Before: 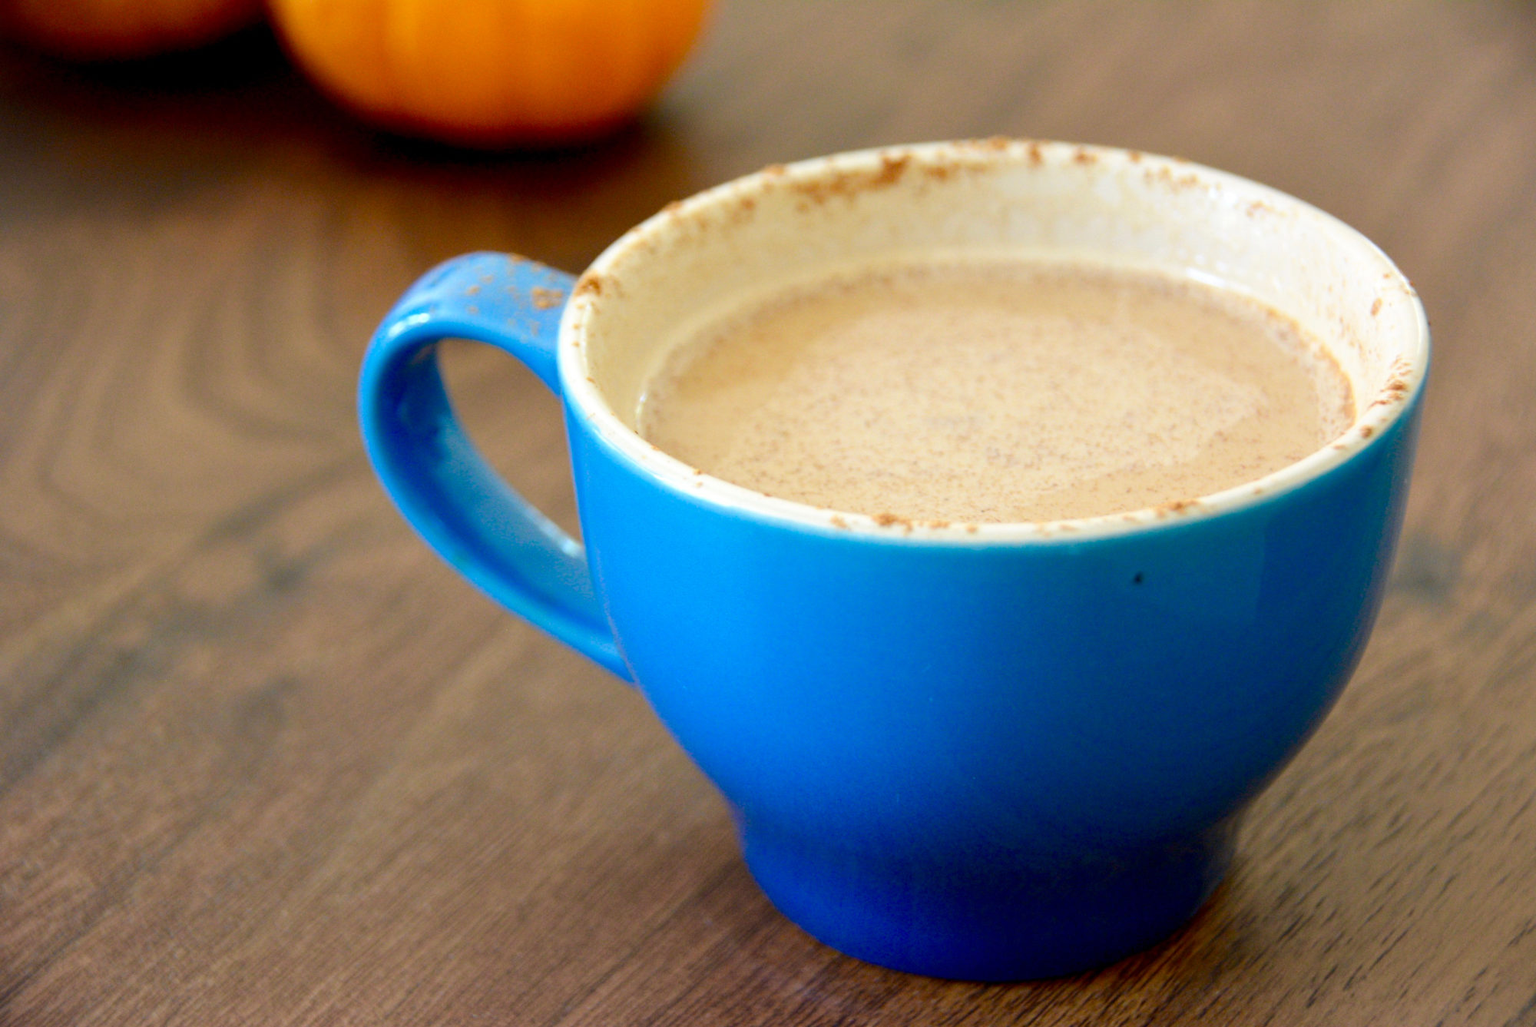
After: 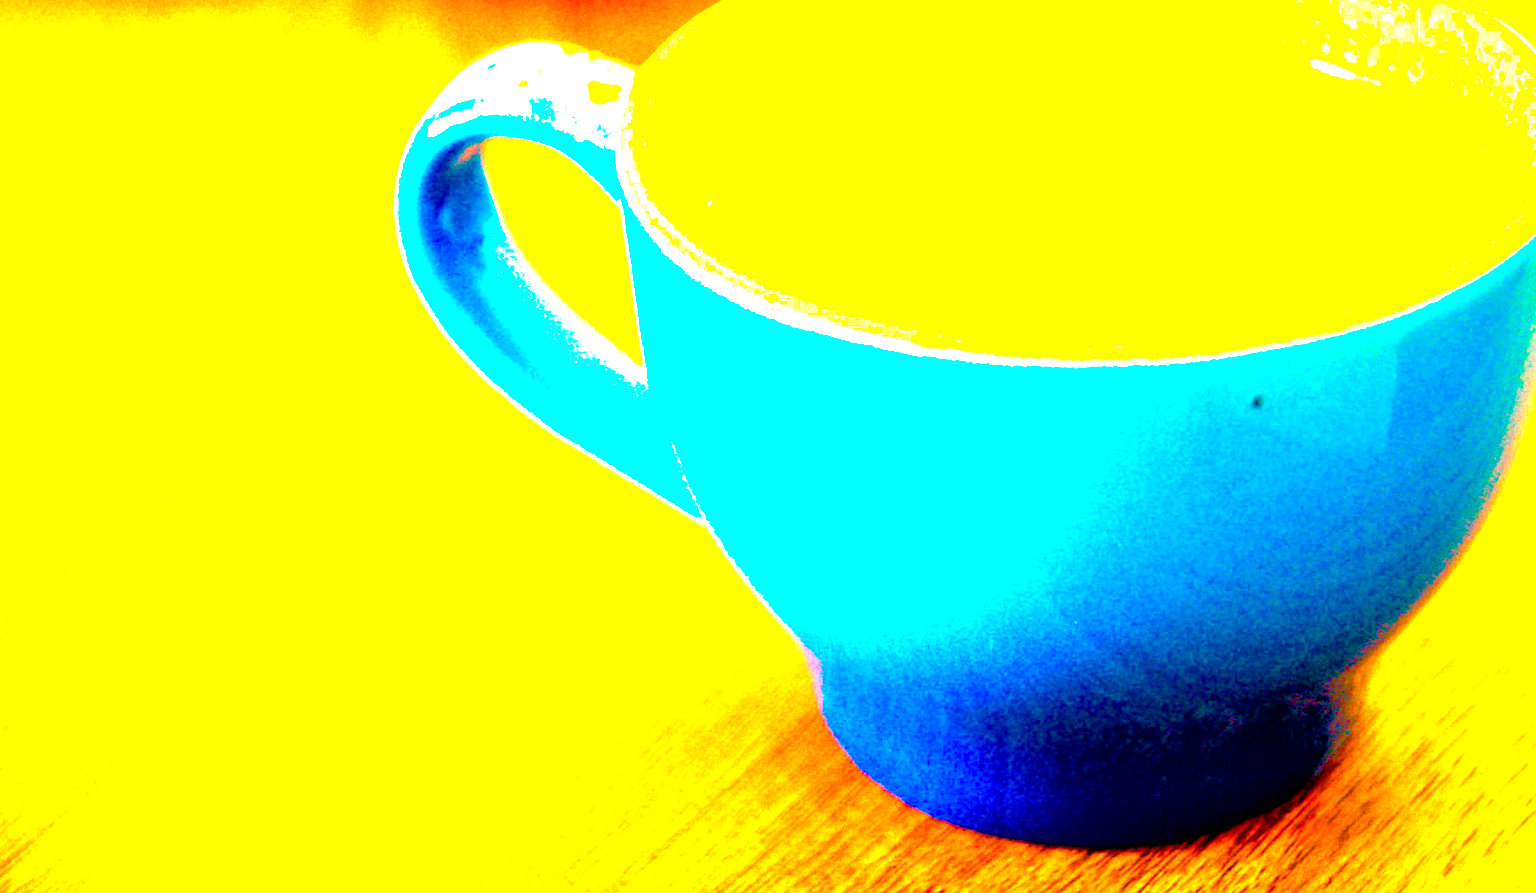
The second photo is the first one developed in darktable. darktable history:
color balance rgb: linear chroma grading › global chroma 25%, perceptual saturation grading › global saturation 40%, perceptual saturation grading › highlights -50%, perceptual saturation grading › shadows 30%, perceptual brilliance grading › global brilliance 25%, global vibrance 60%
crop: top 20.916%, right 9.437%, bottom 0.316%
exposure: black level correction 0.001, exposure 2.607 EV, compensate exposure bias true, compensate highlight preservation false
white balance: red 1.467, blue 0.684
